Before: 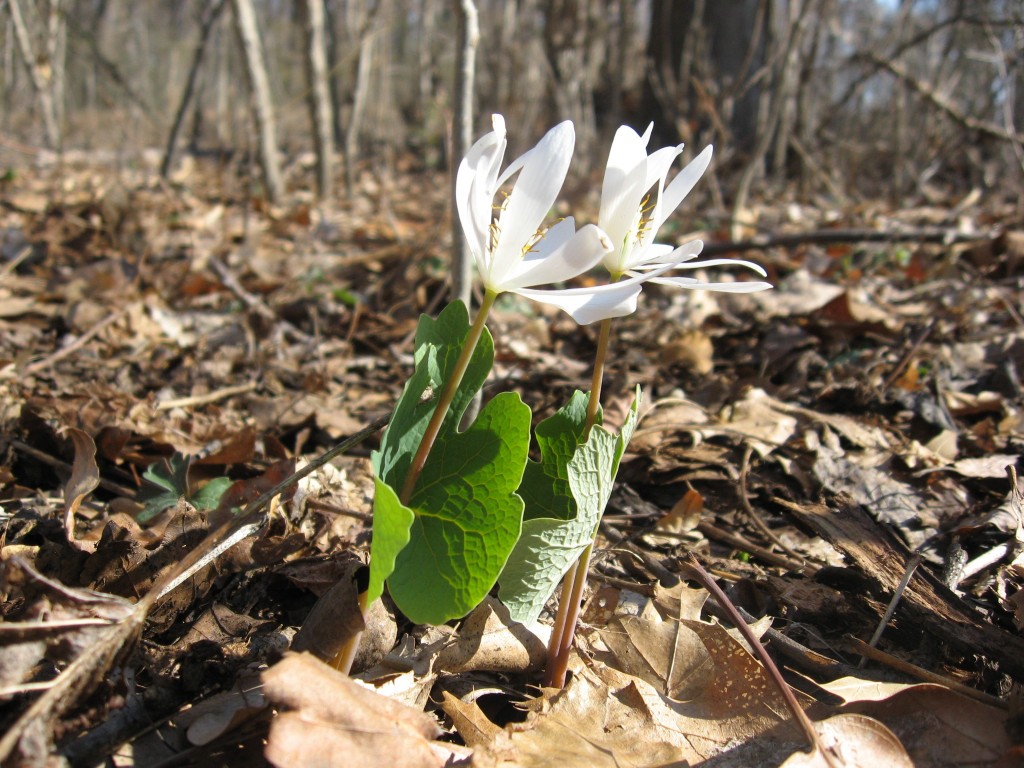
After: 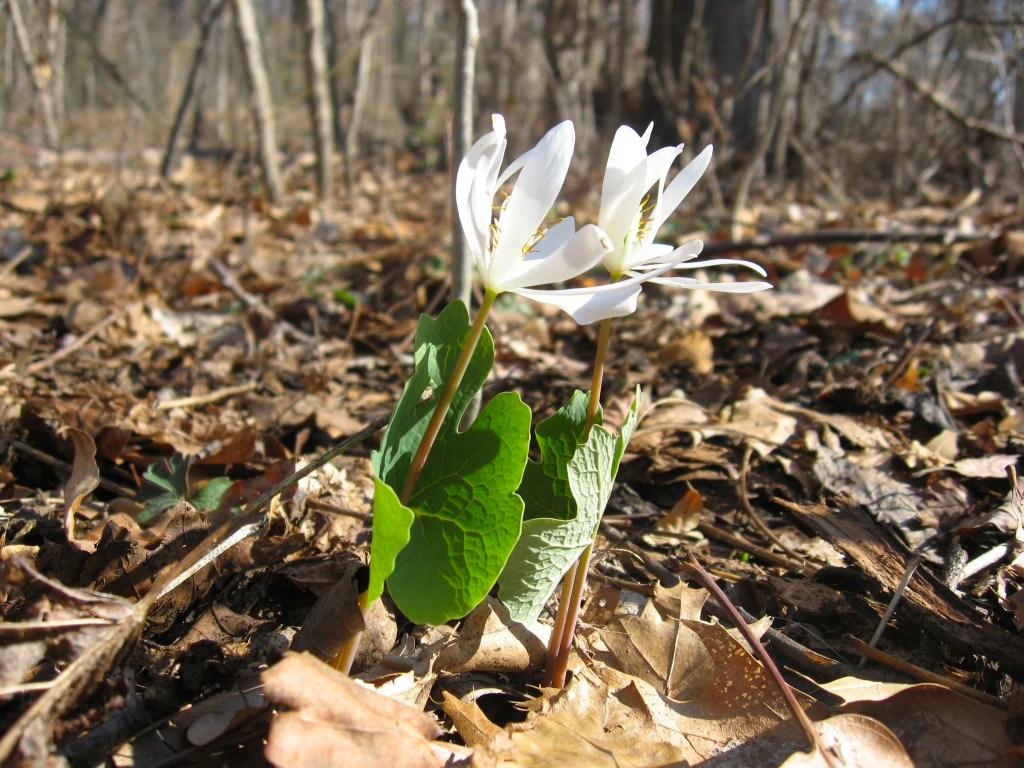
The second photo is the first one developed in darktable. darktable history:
contrast brightness saturation: contrast 0.042, saturation 0.163
